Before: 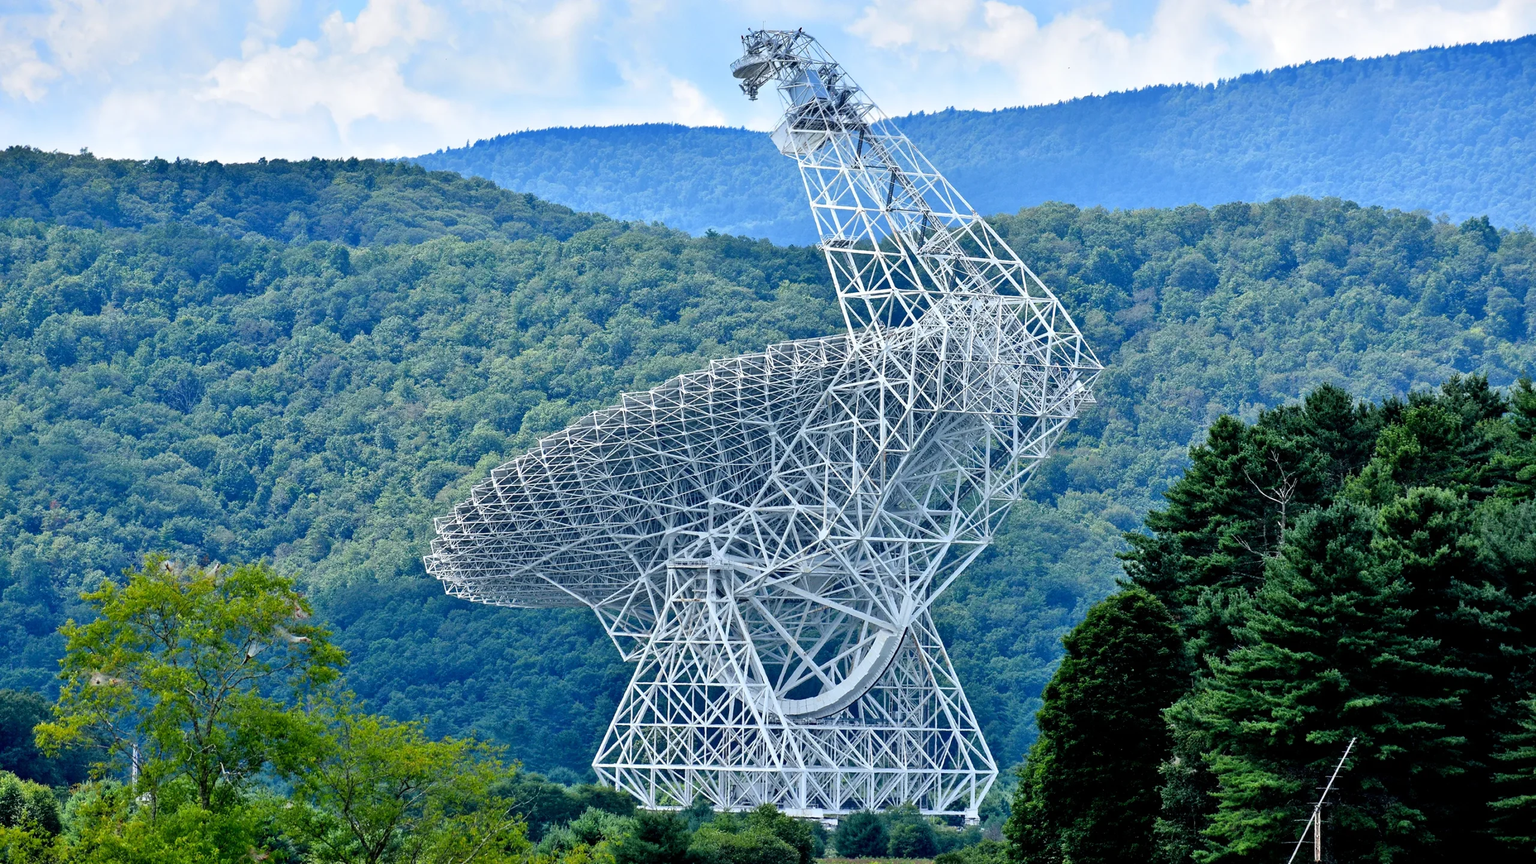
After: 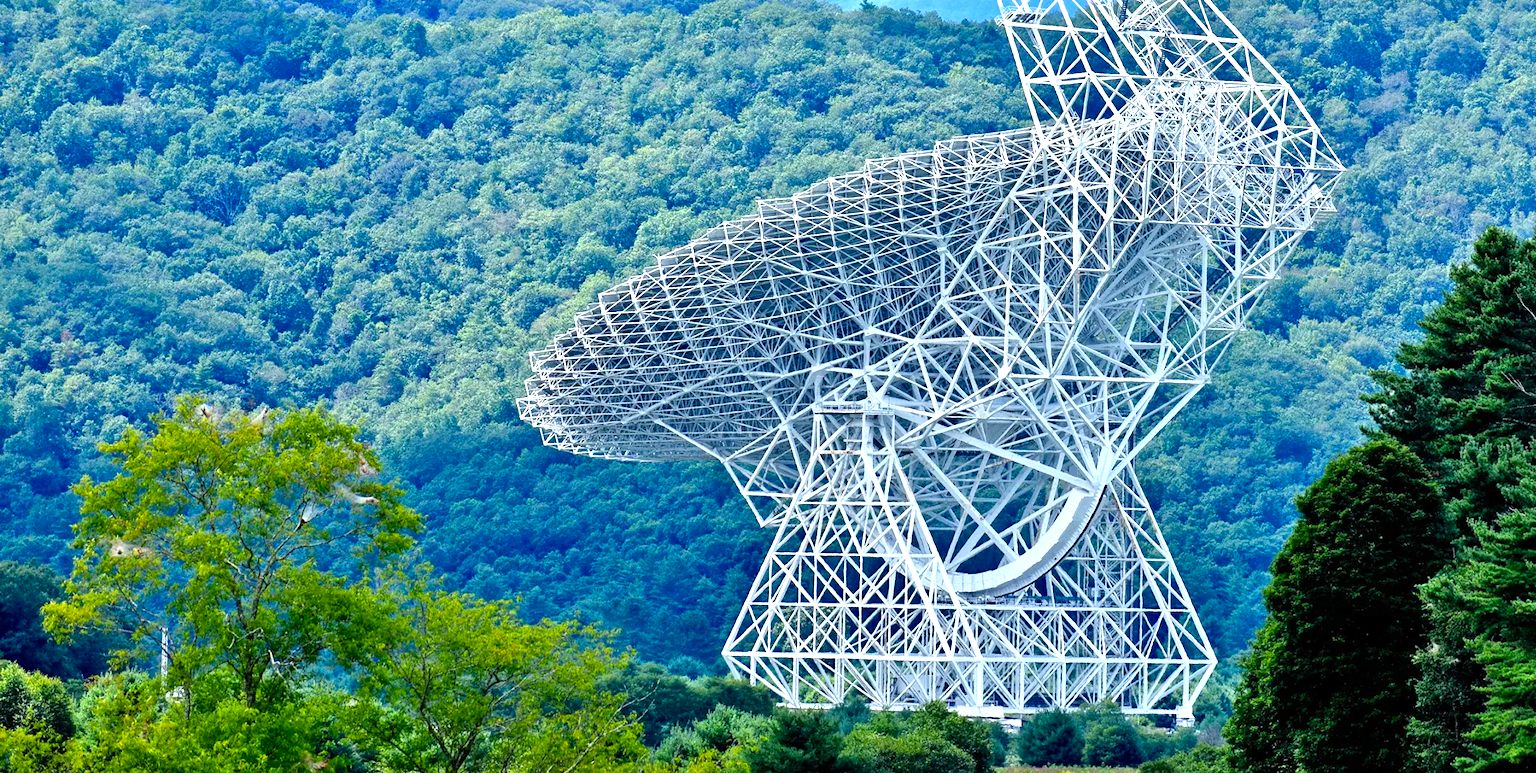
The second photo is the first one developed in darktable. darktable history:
crop: top 26.531%, right 17.959%
exposure: exposure 0.74 EV, compensate highlight preservation false
color balance rgb: linear chroma grading › shadows -8%, linear chroma grading › global chroma 10%, perceptual saturation grading › global saturation 2%, perceptual saturation grading › highlights -2%, perceptual saturation grading › mid-tones 4%, perceptual saturation grading › shadows 8%, perceptual brilliance grading › global brilliance 2%, perceptual brilliance grading › highlights -4%, global vibrance 16%, saturation formula JzAzBz (2021)
